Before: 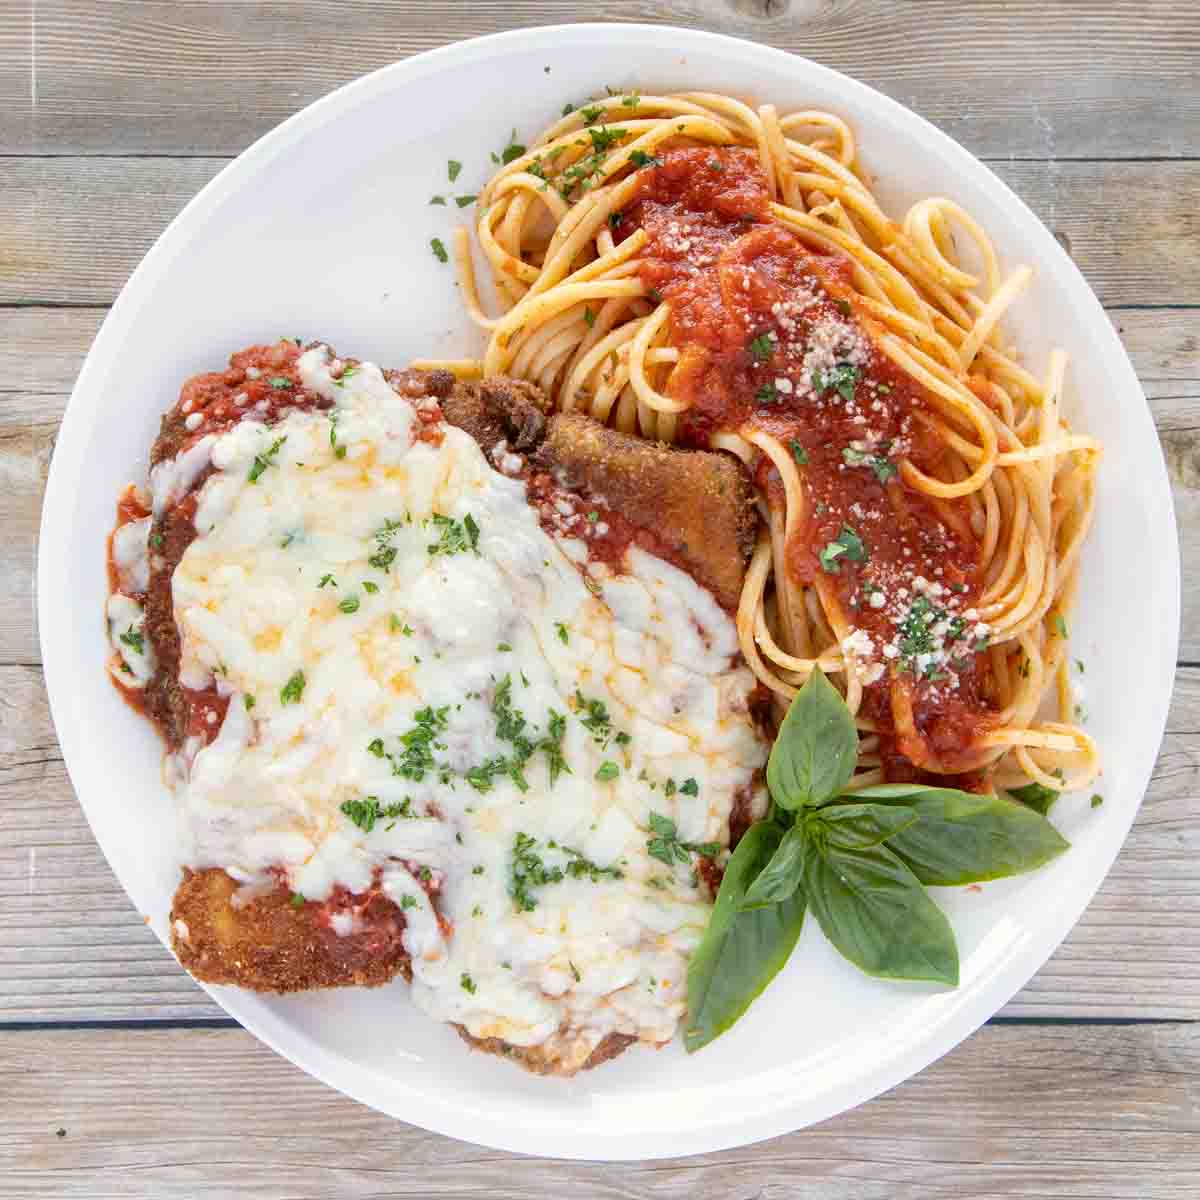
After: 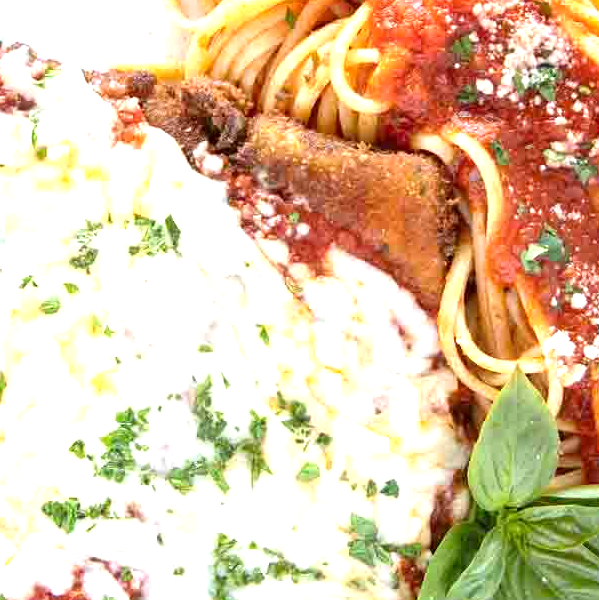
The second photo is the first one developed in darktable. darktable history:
crop: left 25%, top 25%, right 25%, bottom 25%
exposure: exposure 0.95 EV, compensate highlight preservation false
